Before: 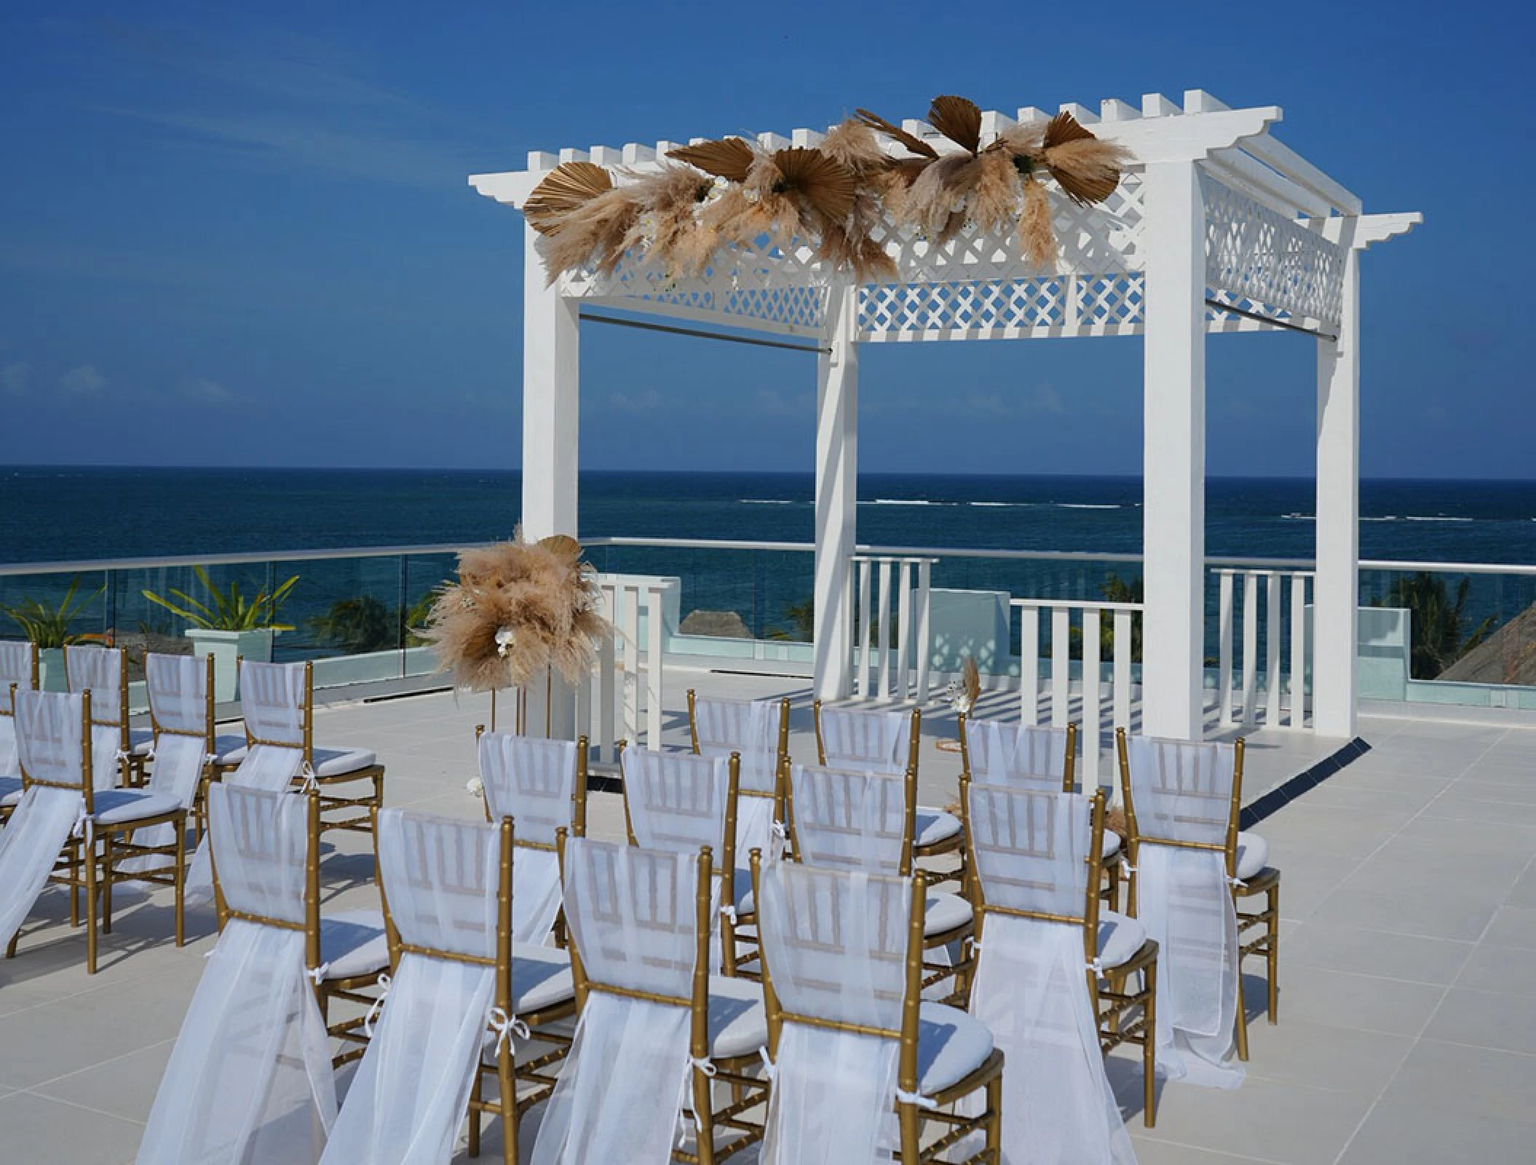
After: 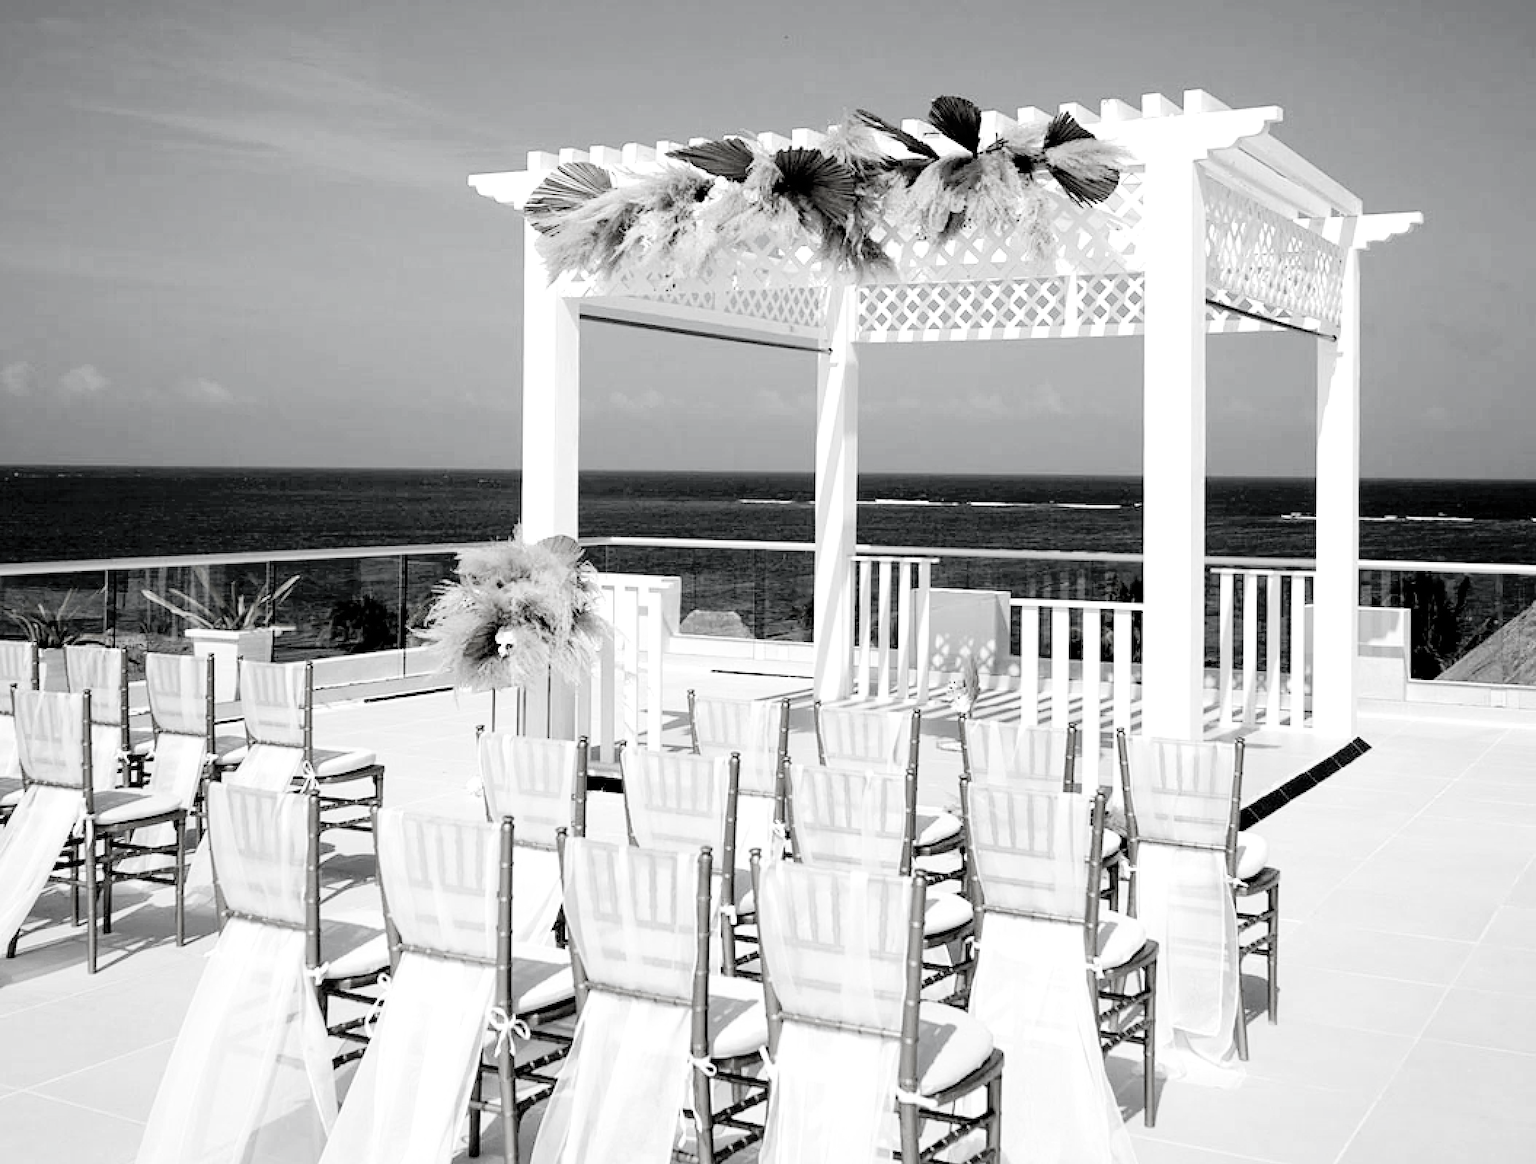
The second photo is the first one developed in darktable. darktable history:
exposure: black level correction 0.015, exposure 1.768 EV, compensate highlight preservation false
filmic rgb: black relative exposure -5.01 EV, white relative exposure 3.2 EV, hardness 3.46, contrast 1.201, highlights saturation mix -49%, preserve chrominance no, color science v5 (2021), contrast in shadows safe, contrast in highlights safe
